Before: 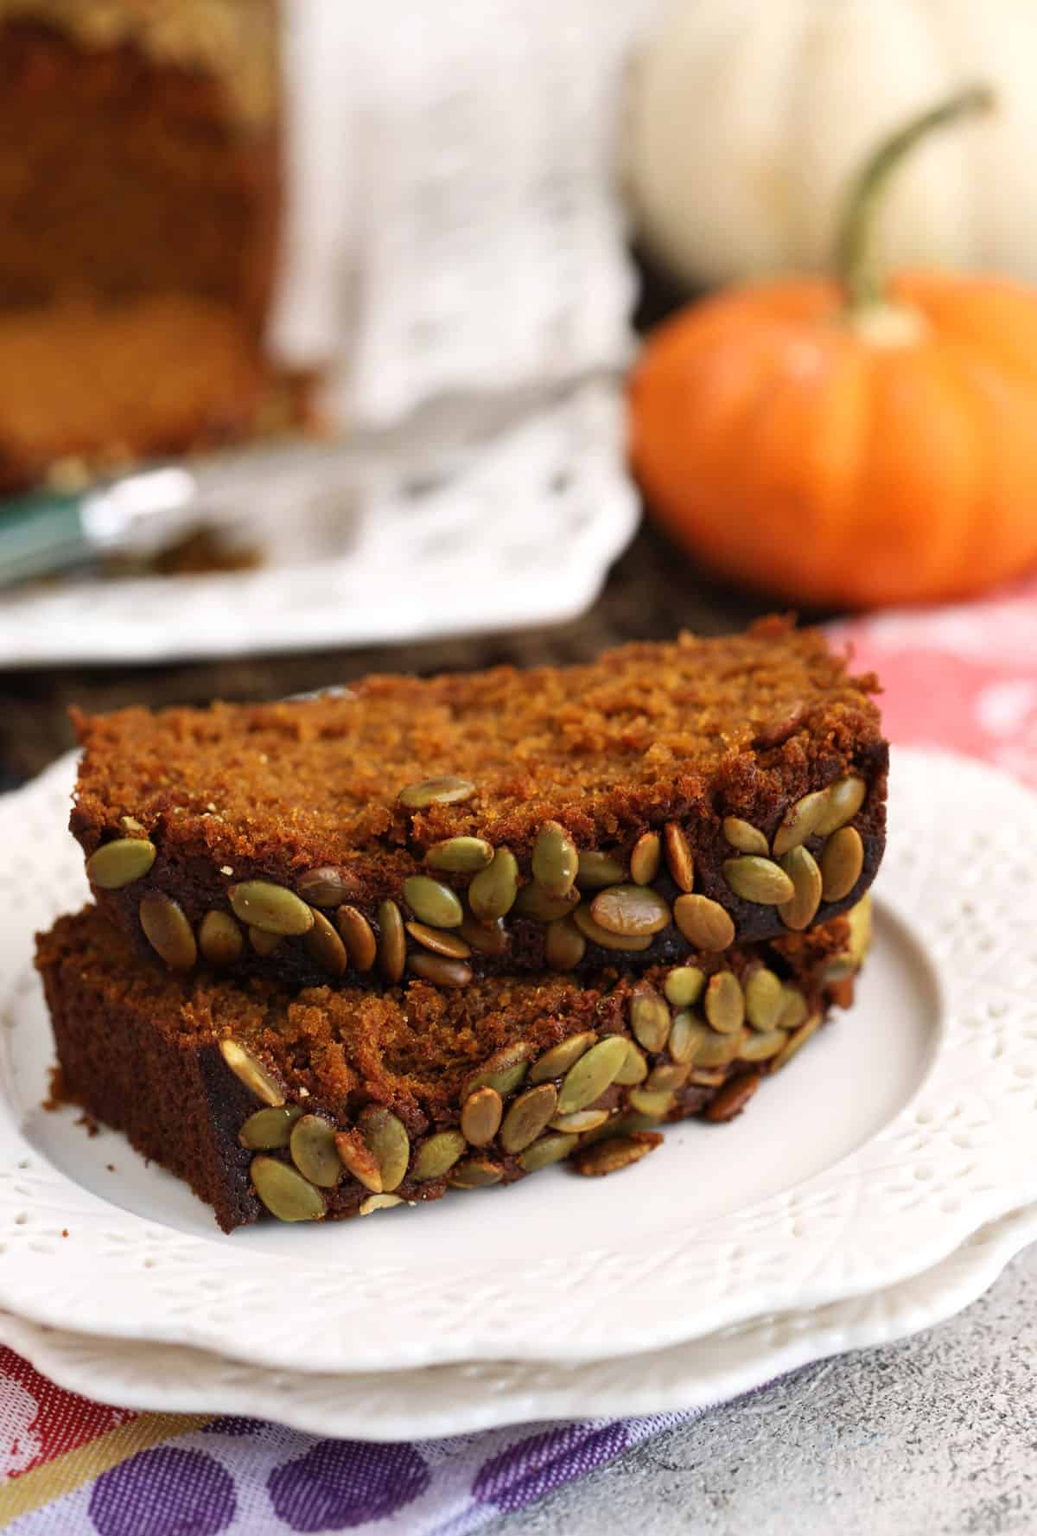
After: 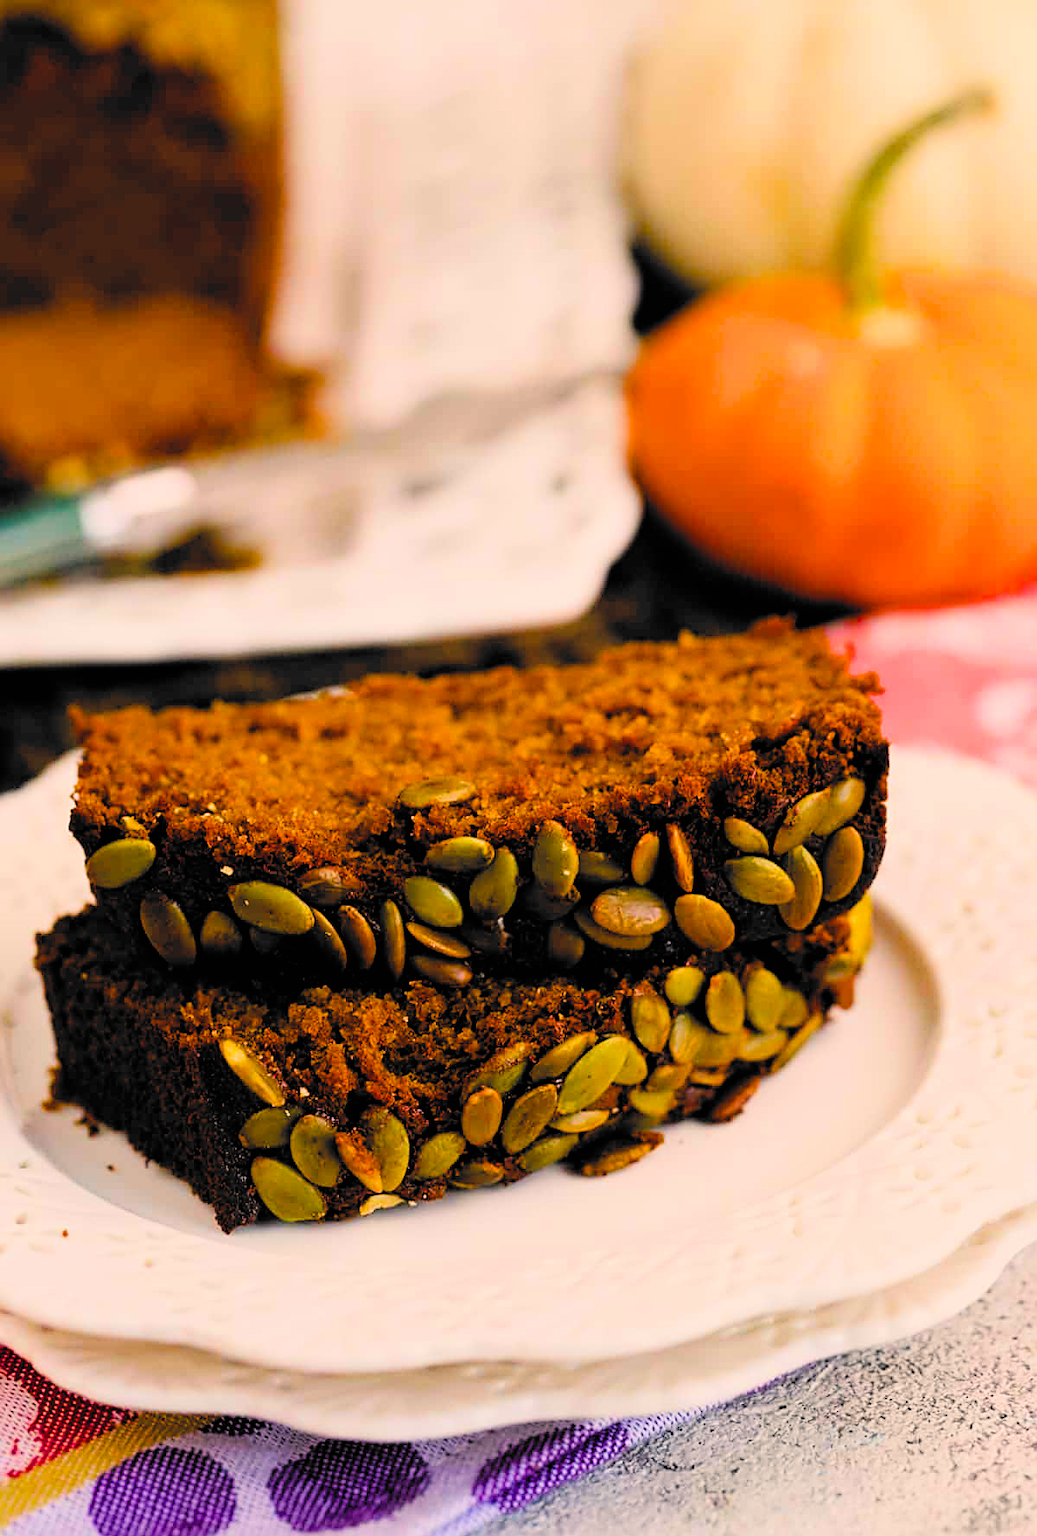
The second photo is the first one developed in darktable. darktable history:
color balance rgb: highlights gain › chroma 3.612%, highlights gain › hue 59.21°, linear chroma grading › global chroma 15.112%, perceptual saturation grading › global saturation 34.813%, perceptual saturation grading › highlights -25.671%, perceptual saturation grading › shadows 49.514%, global vibrance 20%
sharpen: on, module defaults
filmic rgb: black relative exposure -5.1 EV, white relative exposure 3.5 EV, hardness 3.16, contrast 1.297, highlights saturation mix -49.91%, color science v6 (2022)
contrast brightness saturation: contrast 0.033, brightness 0.068, saturation 0.126
